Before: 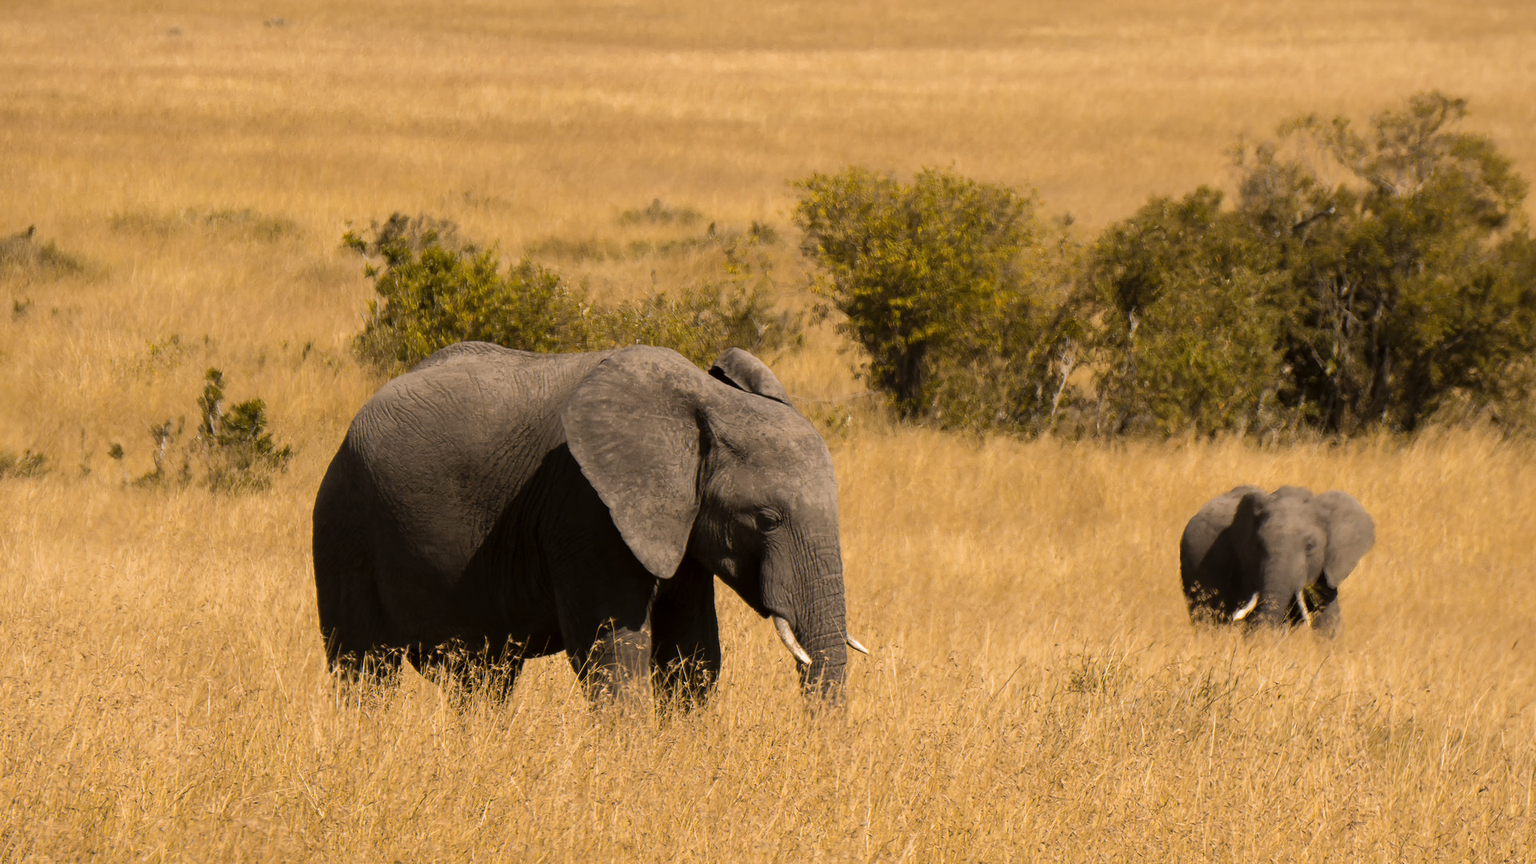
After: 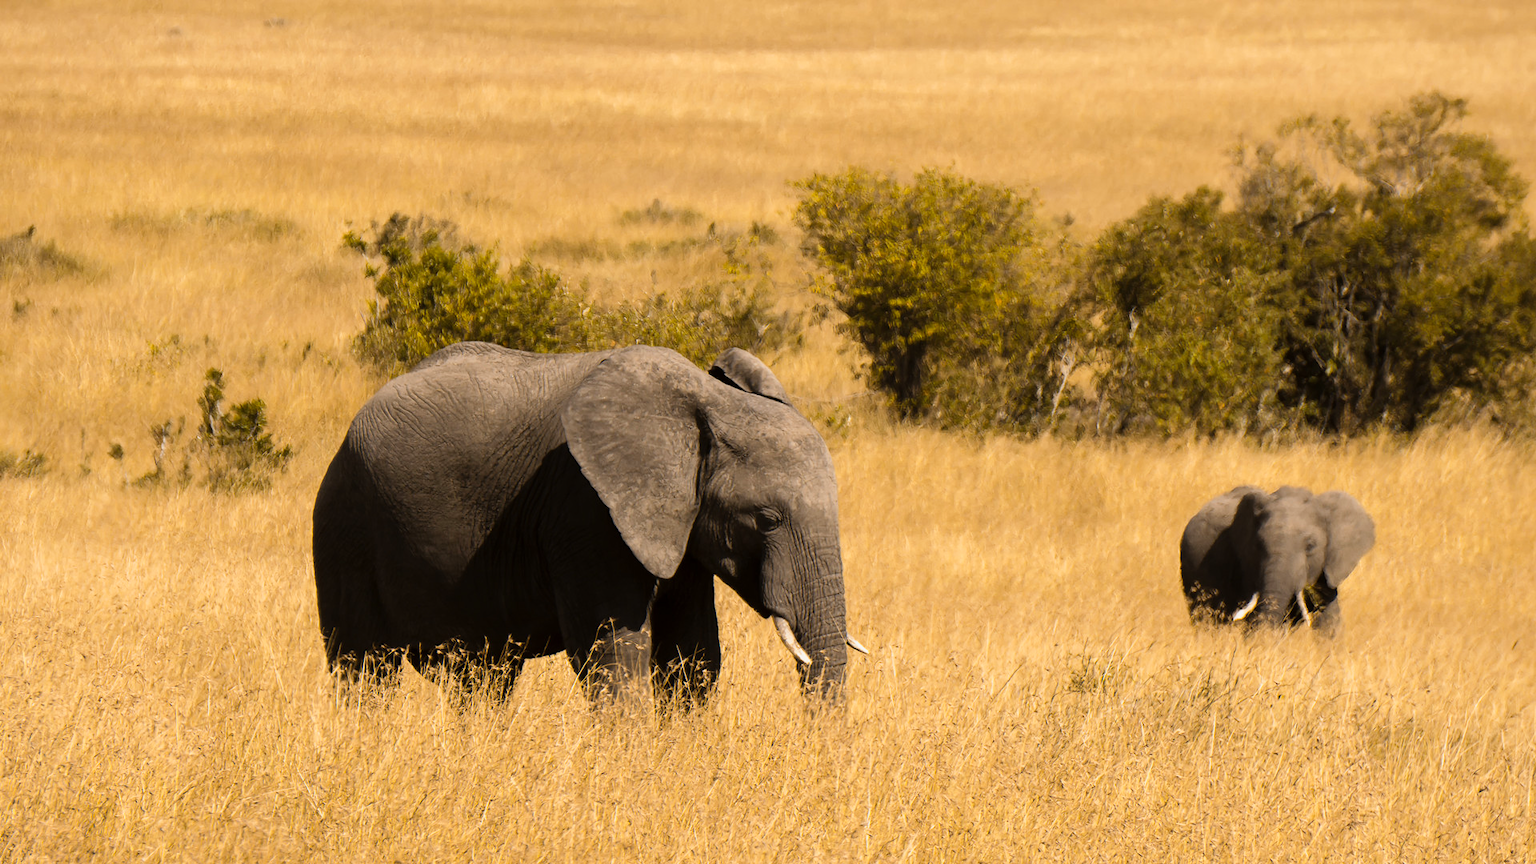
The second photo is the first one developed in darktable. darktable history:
tone curve: curves: ch0 [(0, 0) (0.091, 0.077) (0.517, 0.574) (0.745, 0.82) (0.844, 0.908) (0.909, 0.942) (1, 0.973)]; ch1 [(0, 0) (0.437, 0.404) (0.5, 0.5) (0.534, 0.554) (0.58, 0.603) (0.616, 0.649) (1, 1)]; ch2 [(0, 0) (0.442, 0.415) (0.5, 0.5) (0.535, 0.557) (0.585, 0.62) (1, 1)], preserve colors none
